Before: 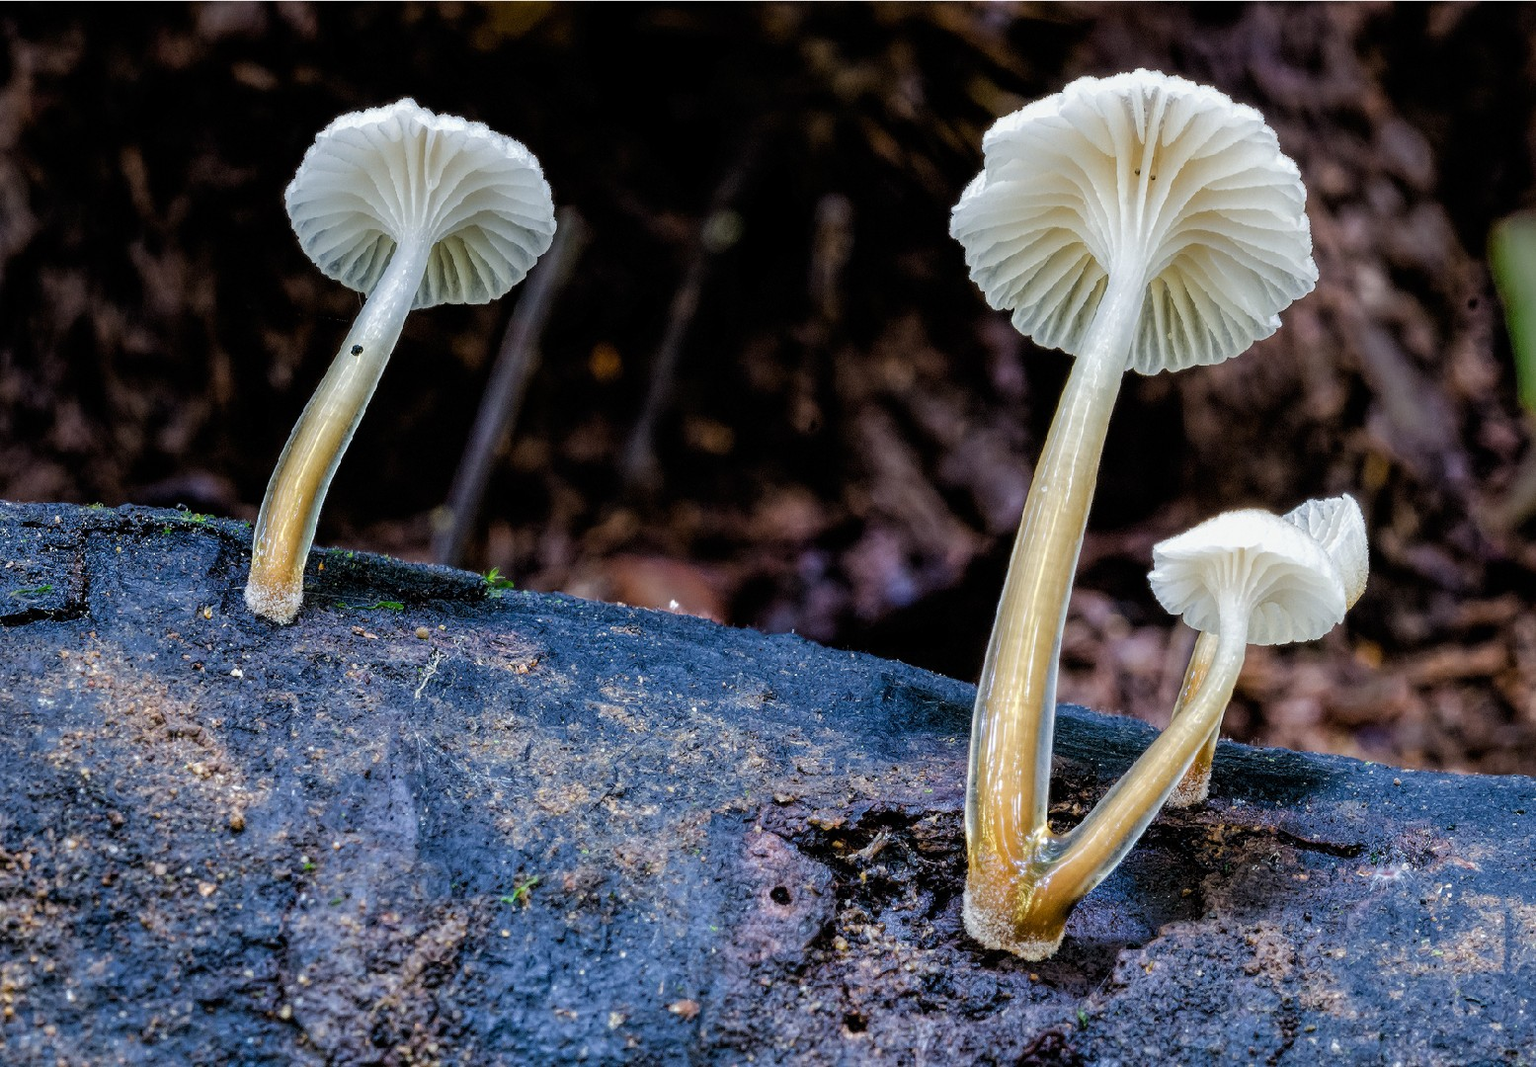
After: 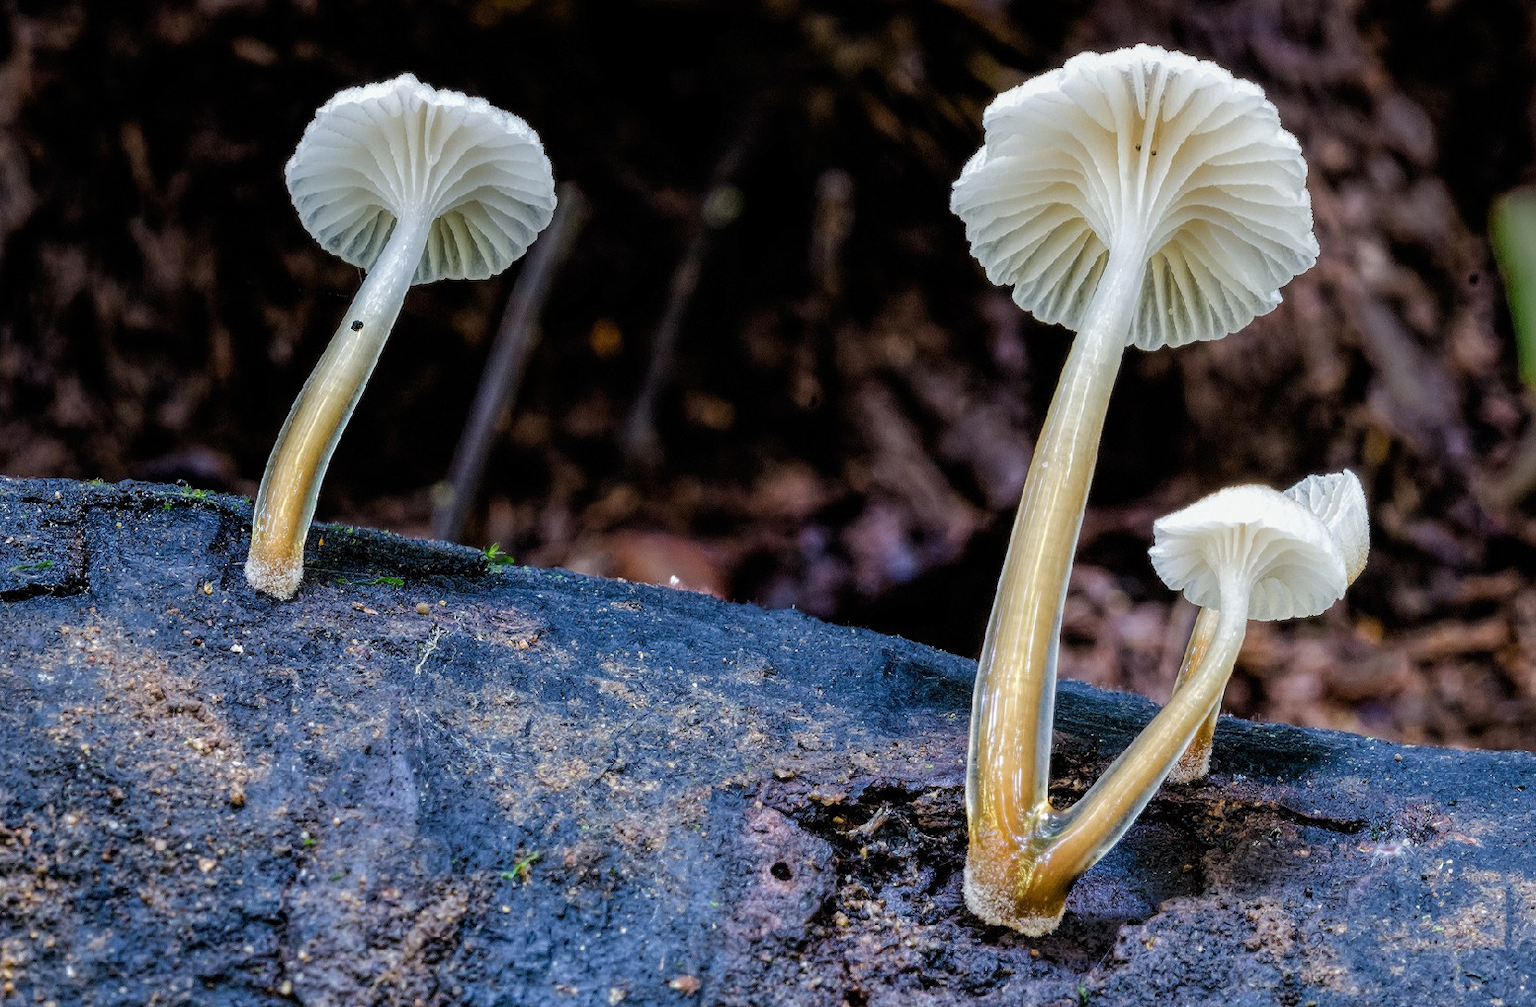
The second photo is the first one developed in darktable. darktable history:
crop and rotate: top 2.38%, bottom 3.21%
